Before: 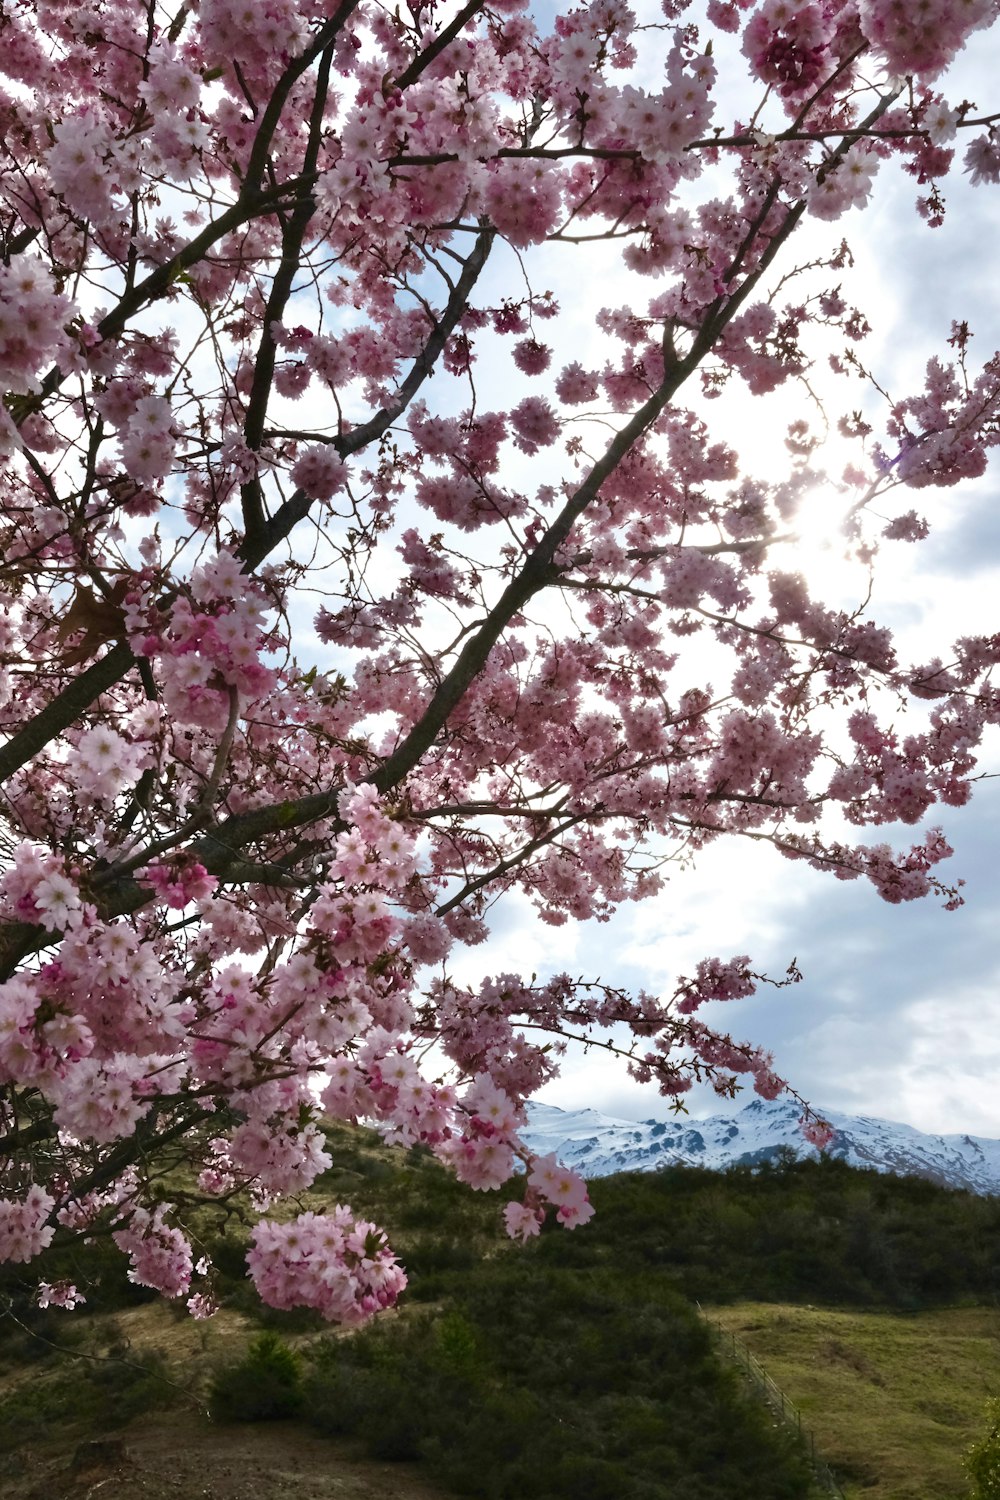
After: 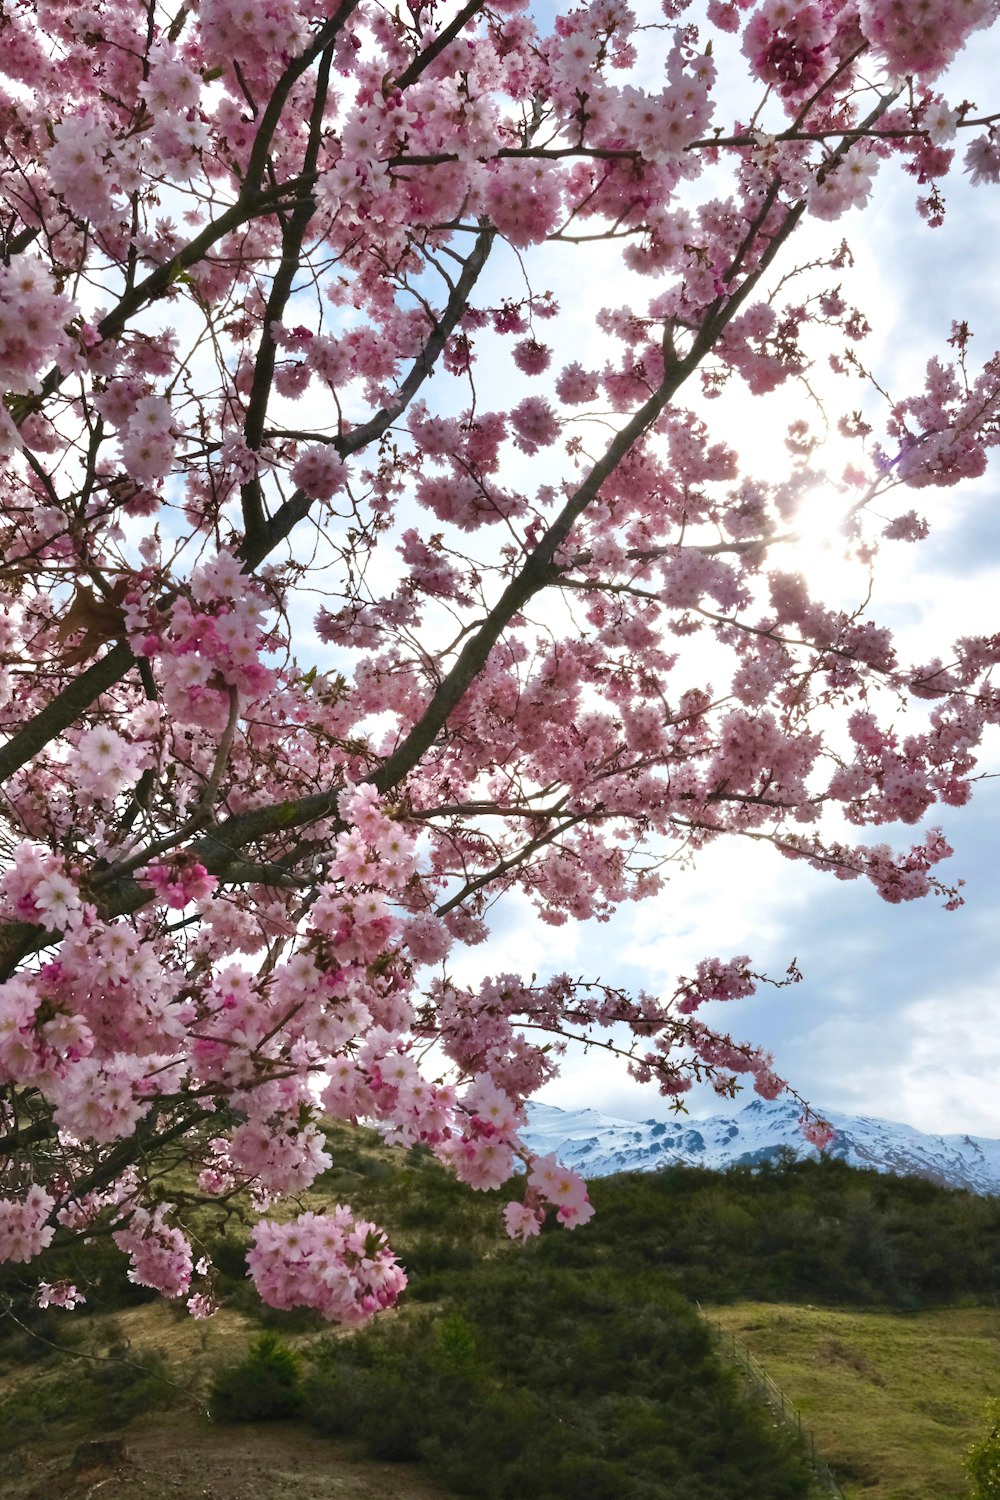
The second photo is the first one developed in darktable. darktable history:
contrast brightness saturation: brightness 0.09, saturation 0.191
